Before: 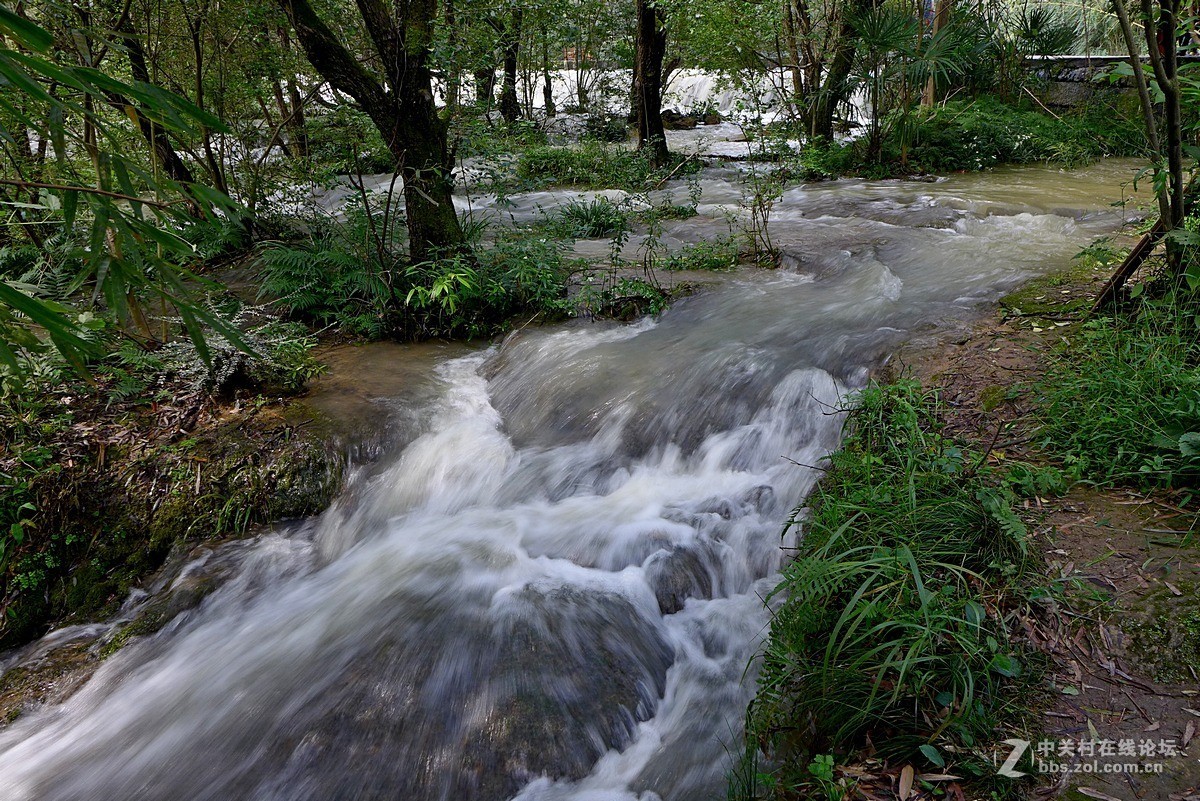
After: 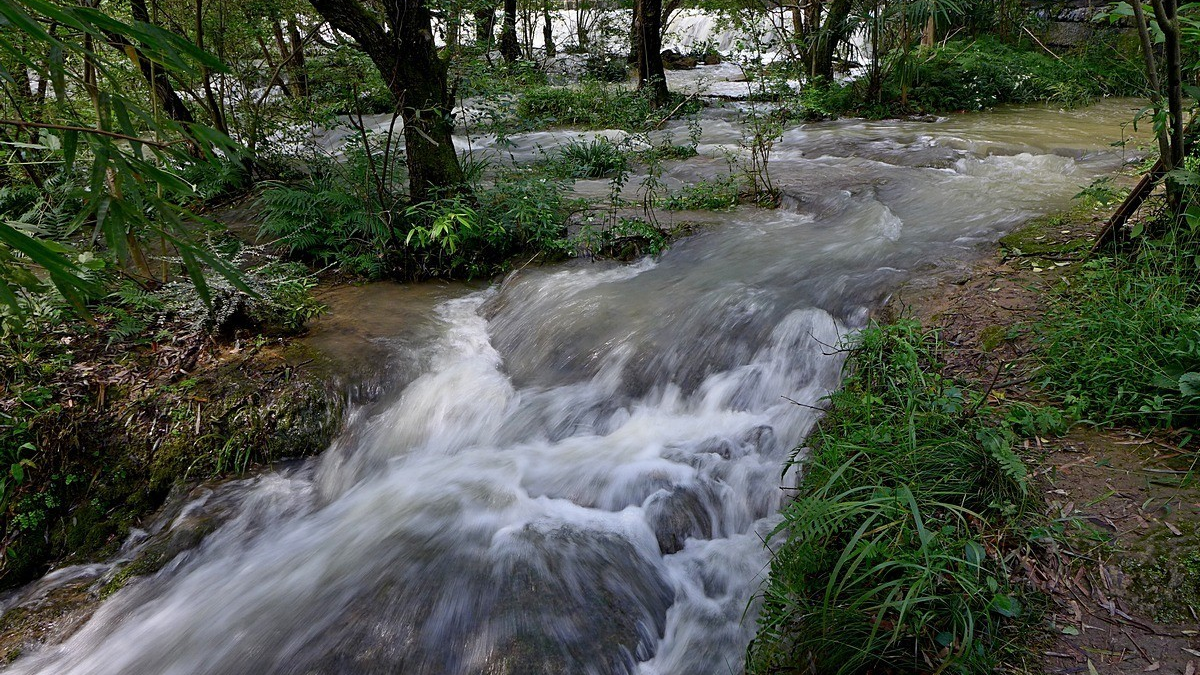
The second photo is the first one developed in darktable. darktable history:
crop: top 7.591%, bottom 7.832%
